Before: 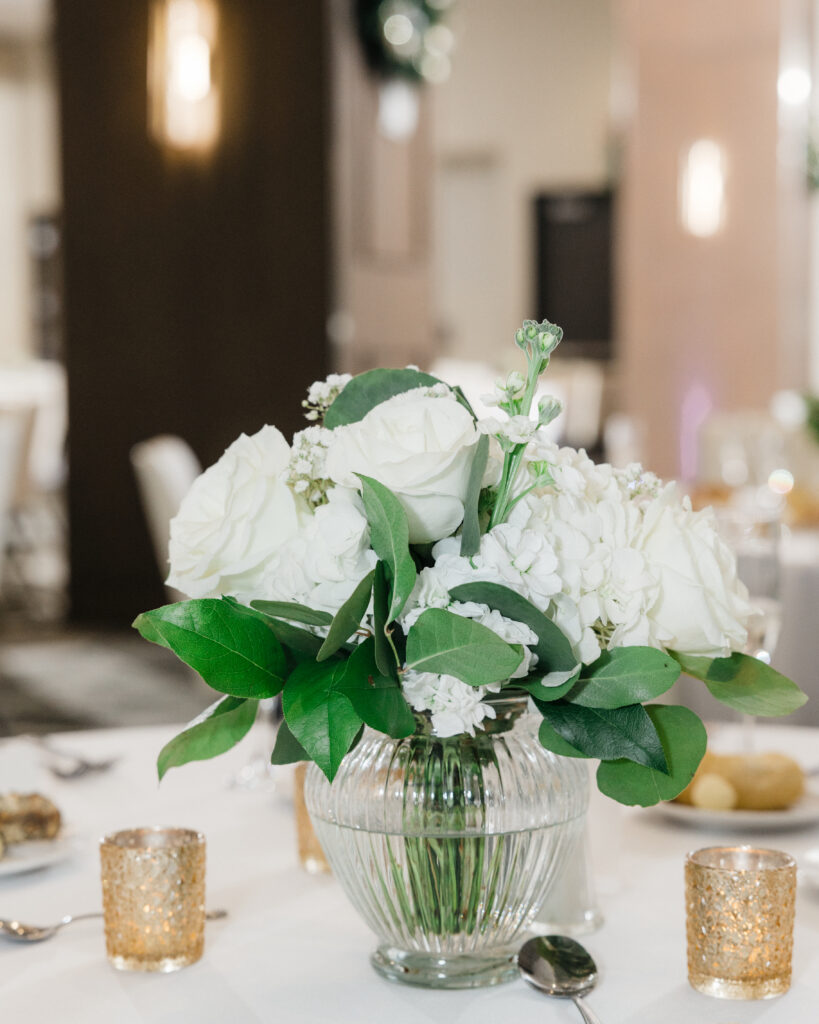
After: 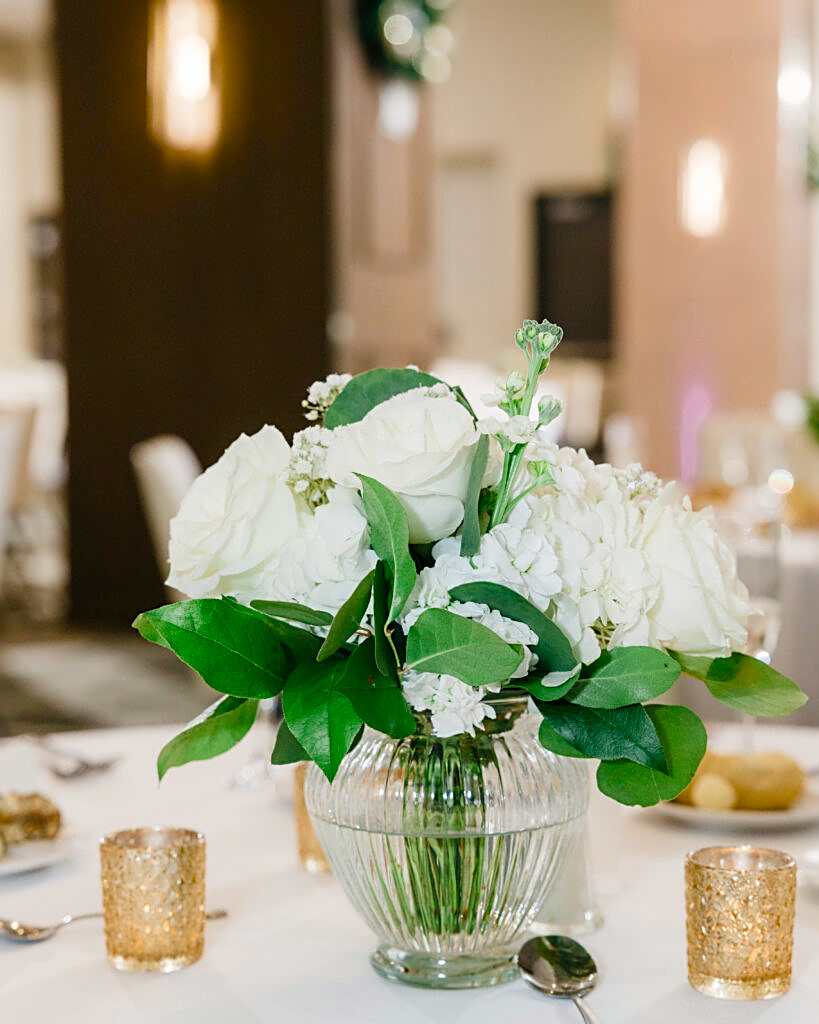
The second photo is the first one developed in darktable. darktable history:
sharpen: on, module defaults
velvia: strength 26.95%
color balance rgb: power › hue 315.22°, highlights gain › chroma 0.119%, highlights gain › hue 332.99°, perceptual saturation grading › global saturation 25.82%, perceptual saturation grading › highlights -50.022%, perceptual saturation grading › shadows 31.189%, global vibrance 40.263%
